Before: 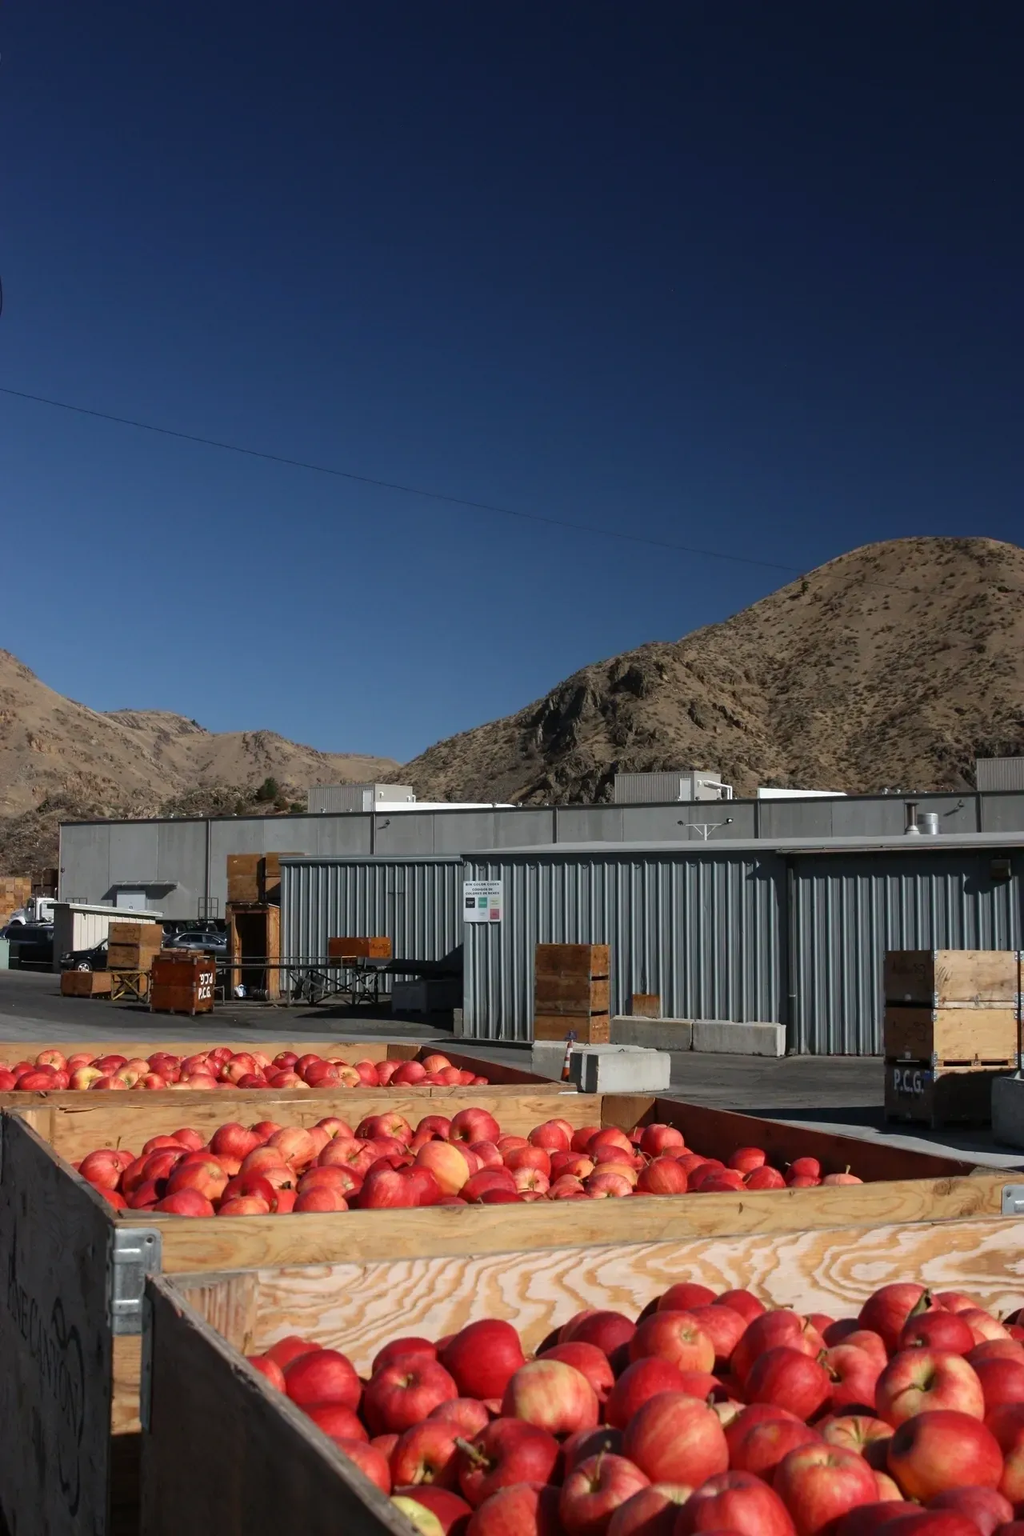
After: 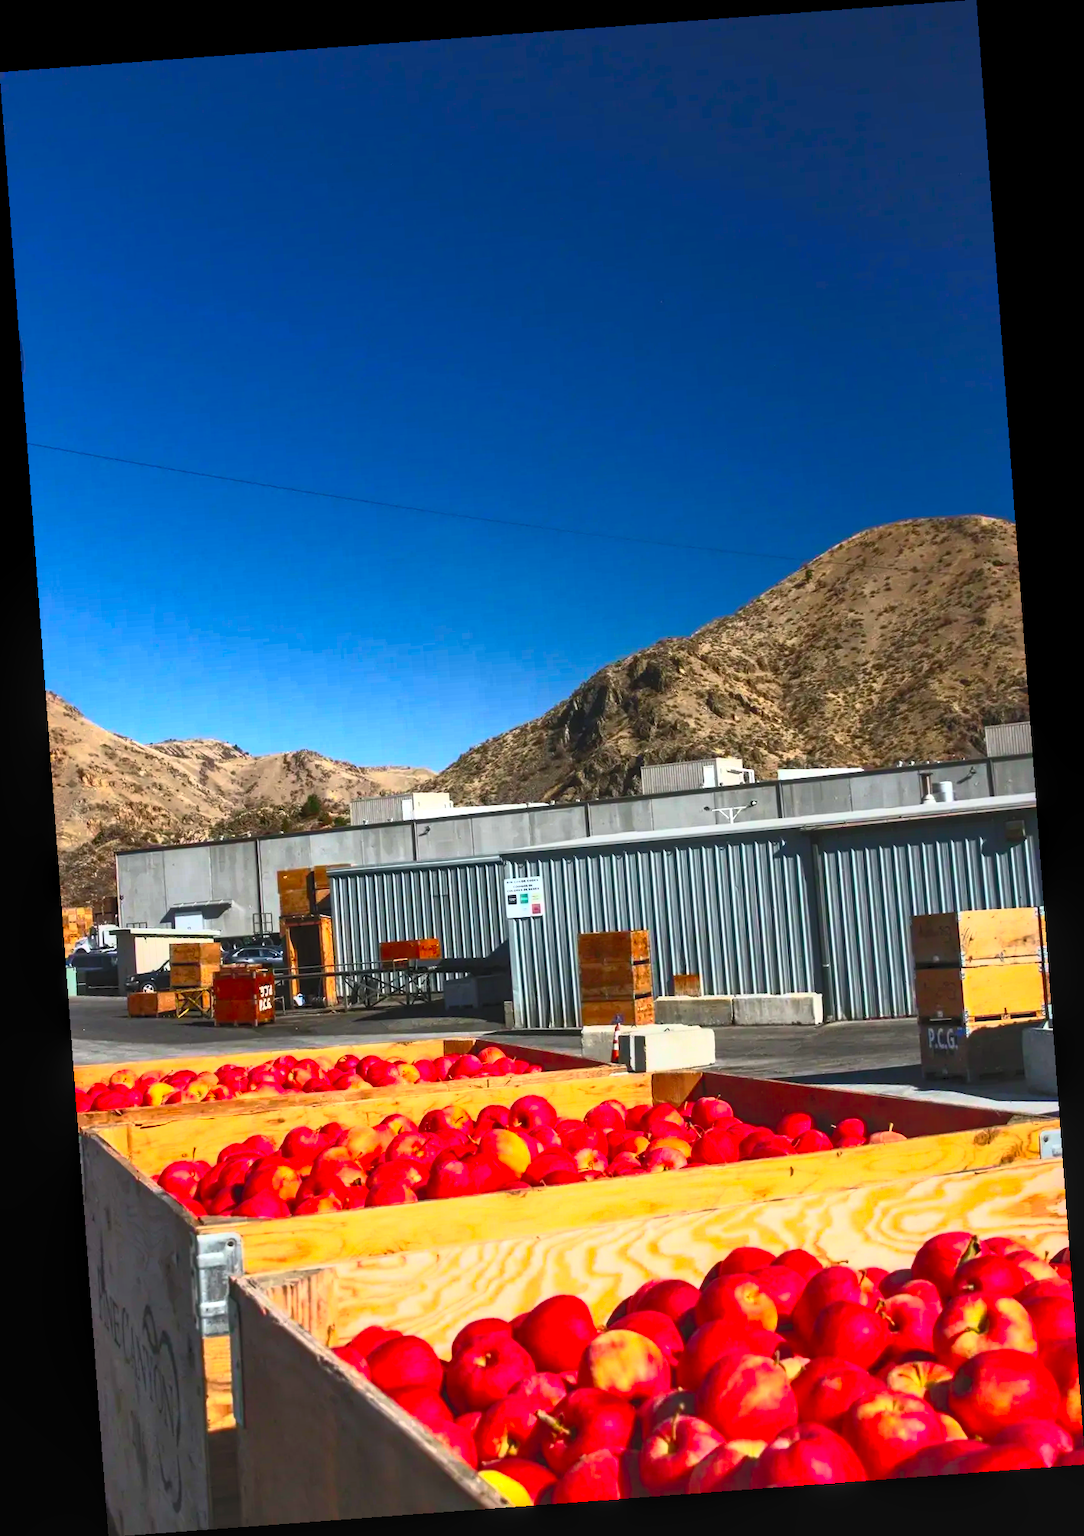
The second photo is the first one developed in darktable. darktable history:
local contrast: on, module defaults
contrast brightness saturation: contrast 1, brightness 1, saturation 1
shadows and highlights: shadows 30
rotate and perspective: rotation -4.25°, automatic cropping off
